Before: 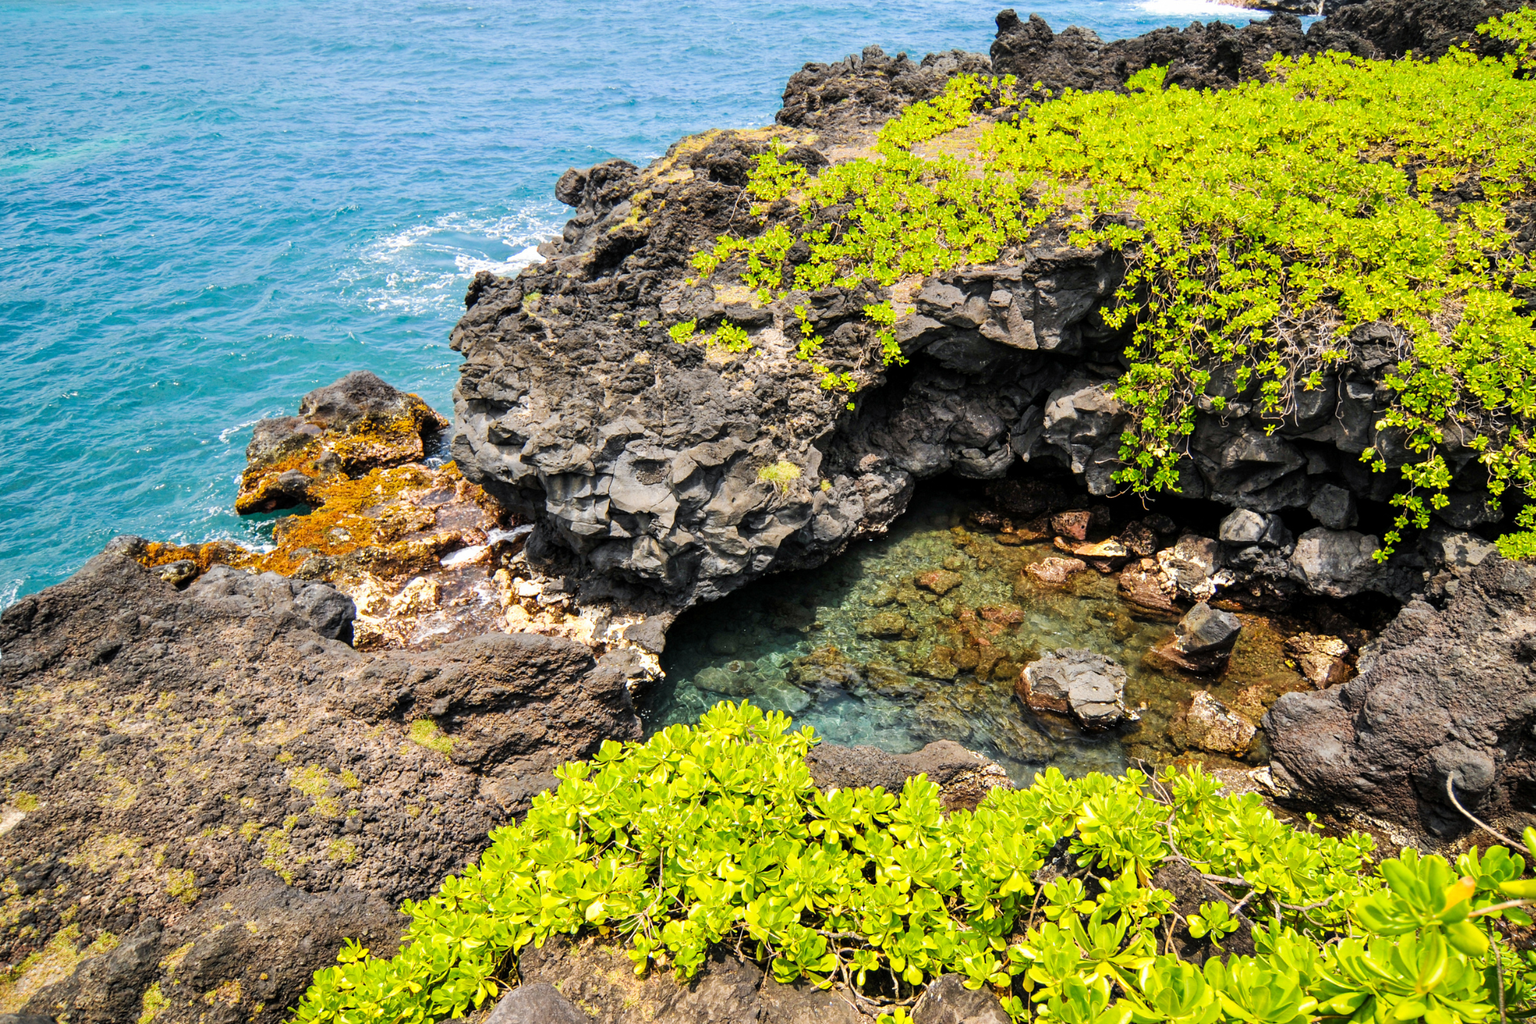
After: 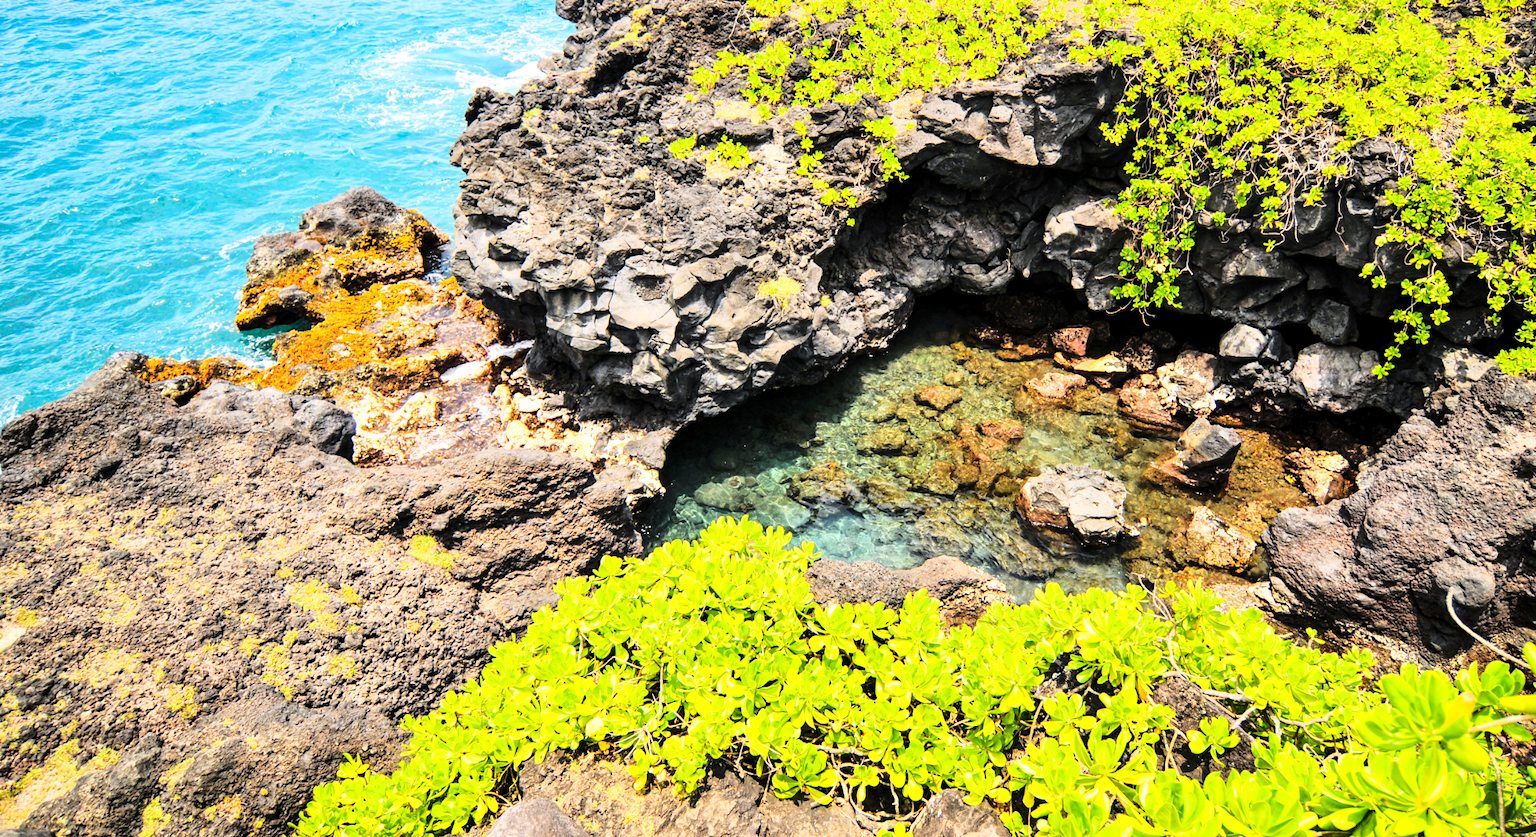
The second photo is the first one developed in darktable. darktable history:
base curve: curves: ch0 [(0, 0) (0.032, 0.037) (0.105, 0.228) (0.435, 0.76) (0.856, 0.983) (1, 1)]
crop and rotate: top 18.133%
